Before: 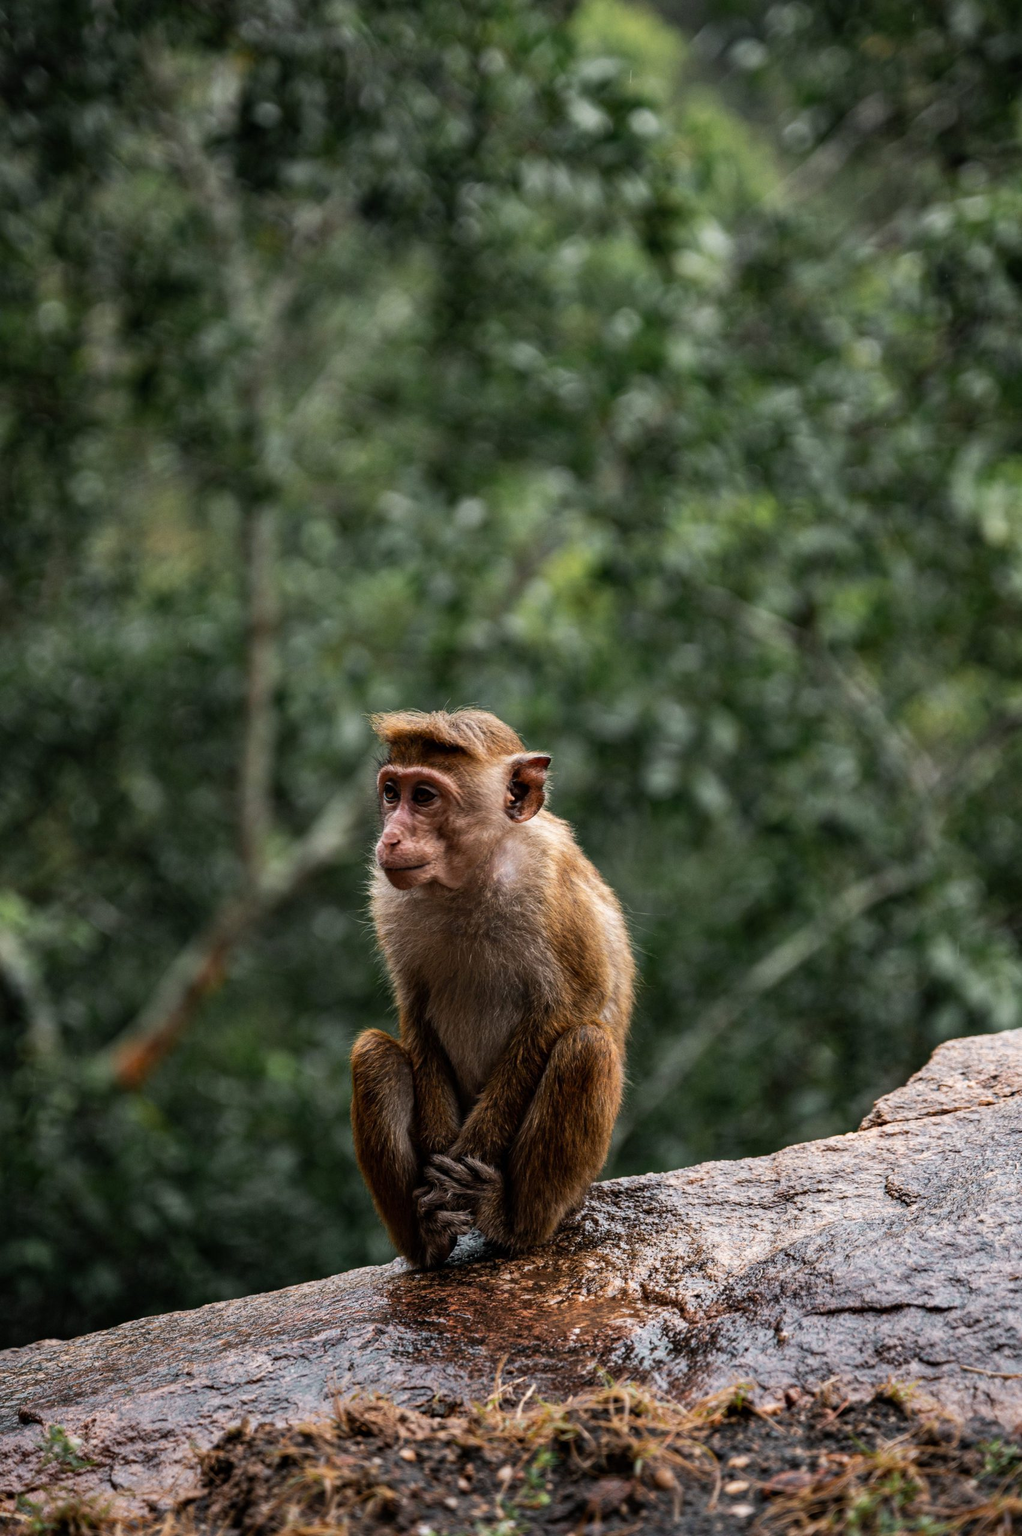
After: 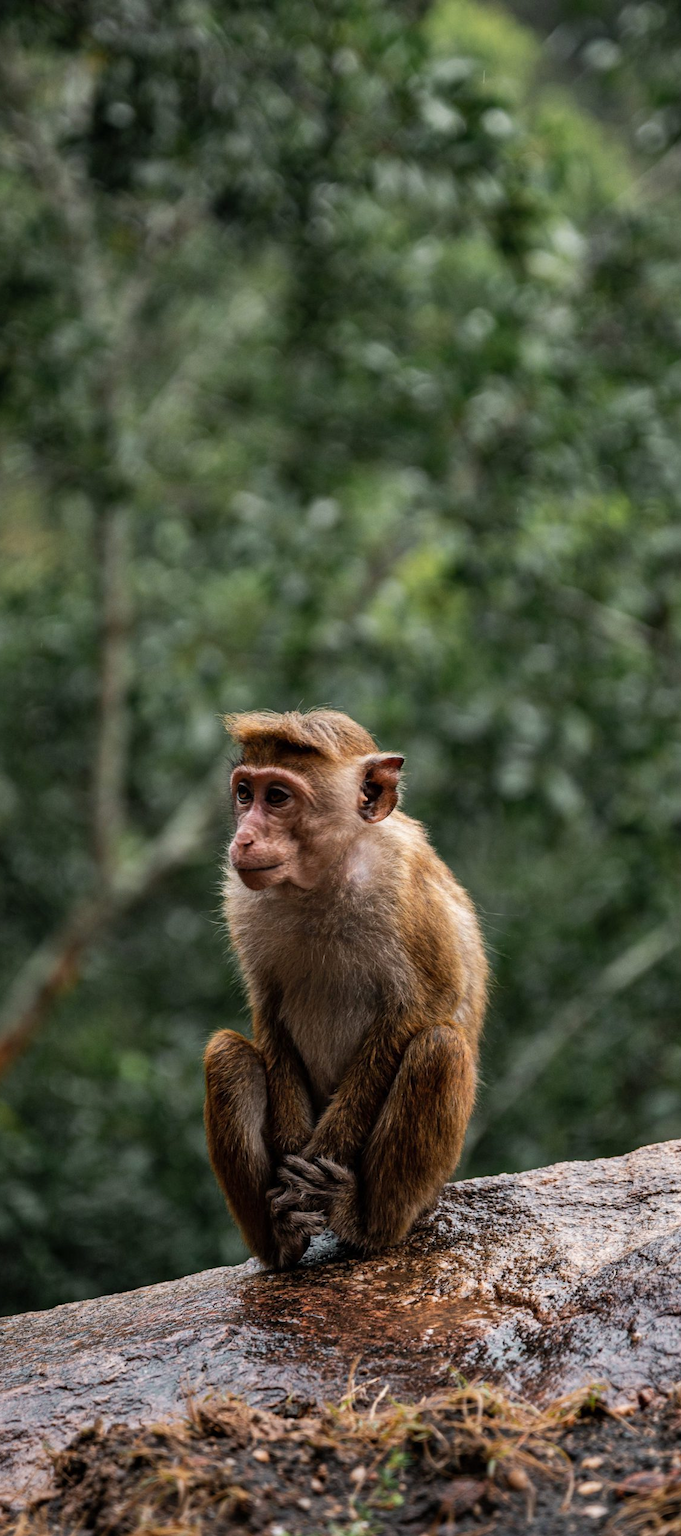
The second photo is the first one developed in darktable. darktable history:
crop and rotate: left 14.436%, right 18.898%
shadows and highlights: shadows 25, highlights -25
